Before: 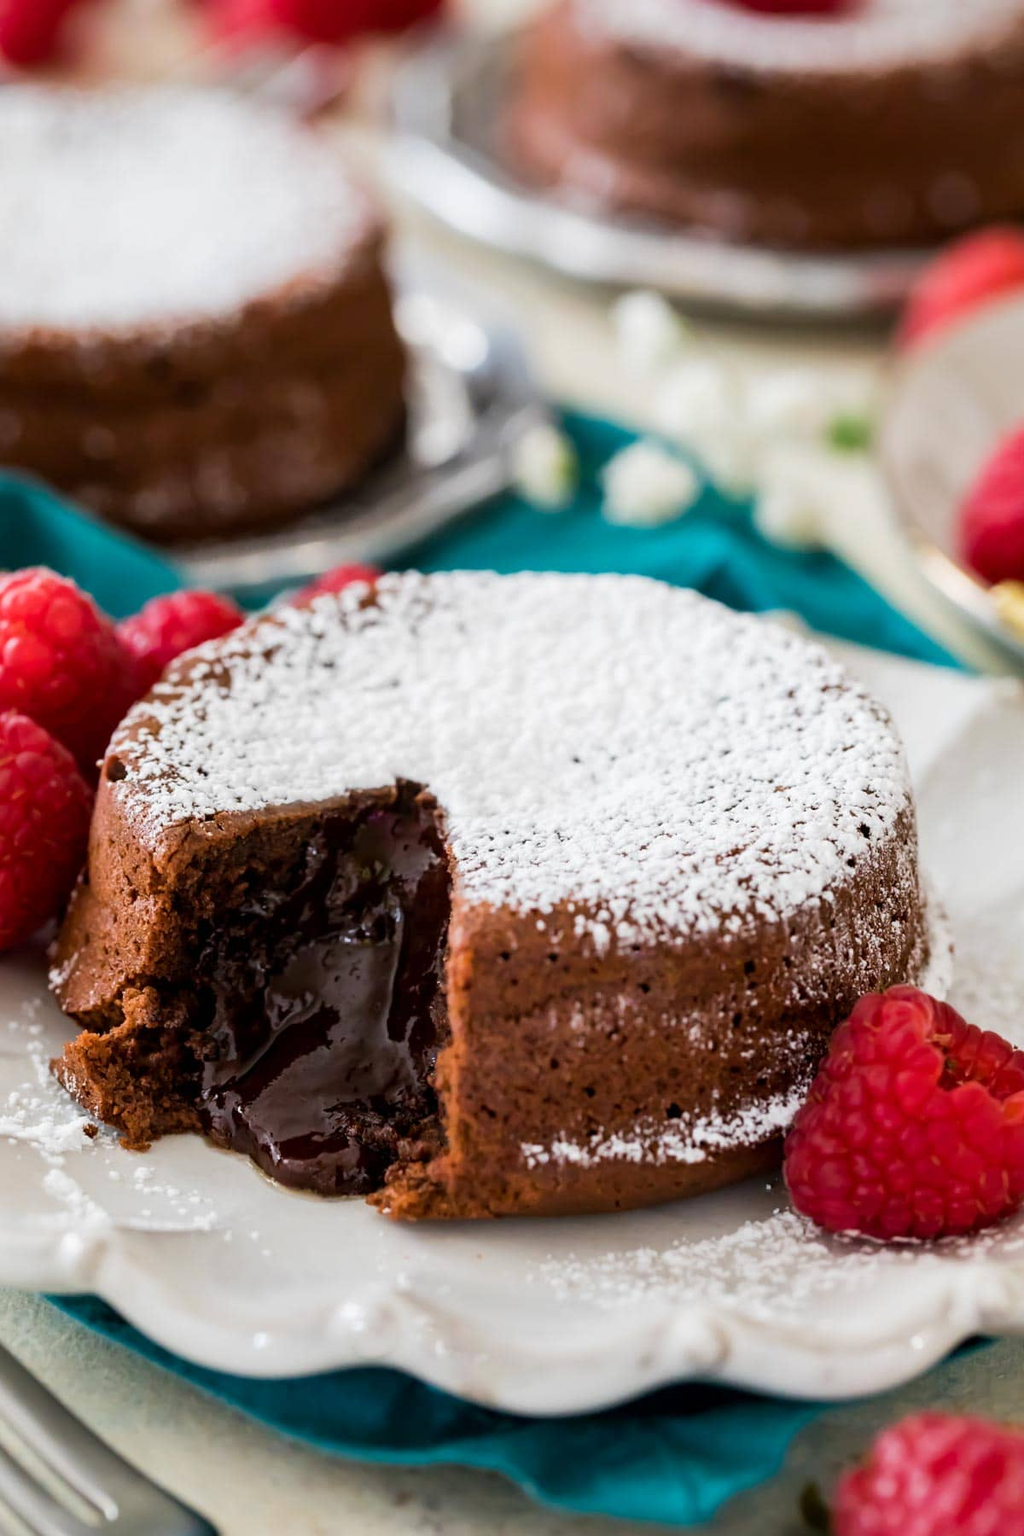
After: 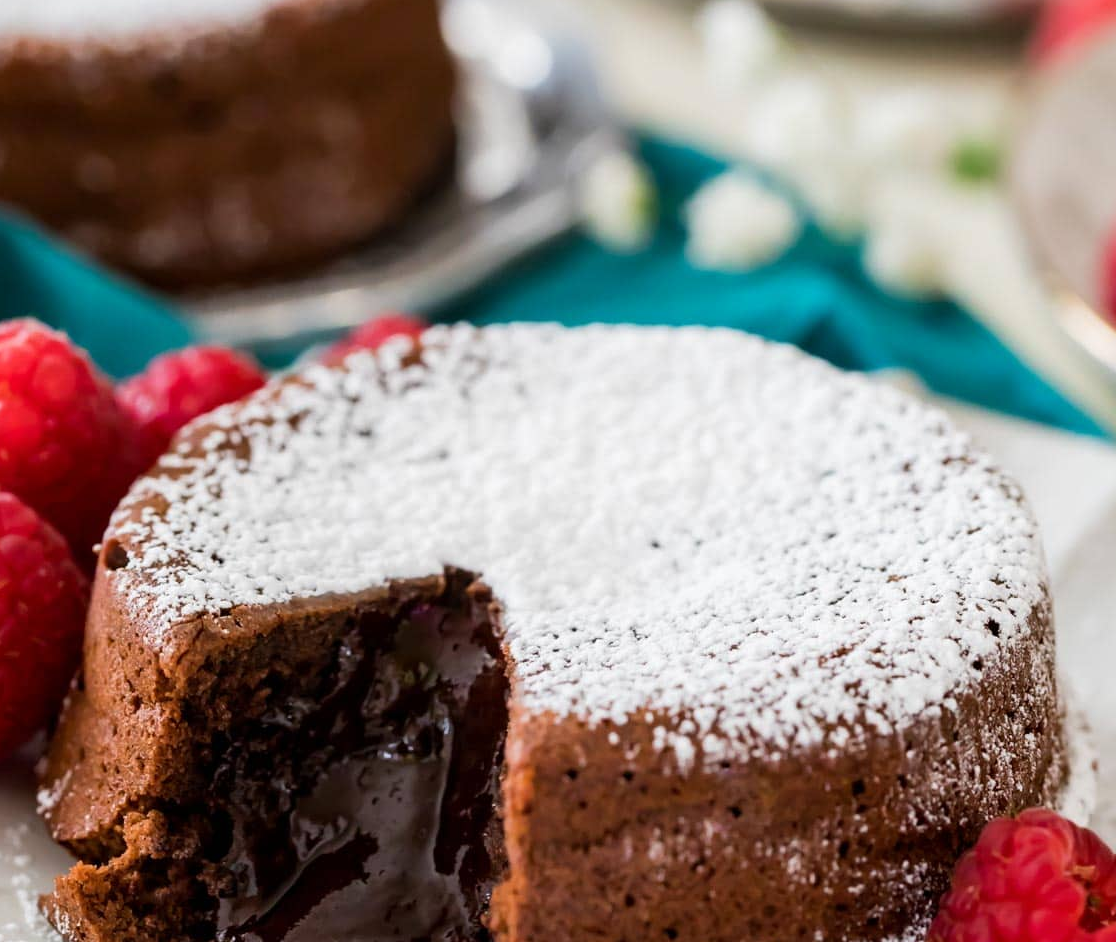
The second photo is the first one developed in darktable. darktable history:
color correction: highlights a* -0.137, highlights b* 0.137
crop: left 1.744%, top 19.225%, right 5.069%, bottom 28.357%
